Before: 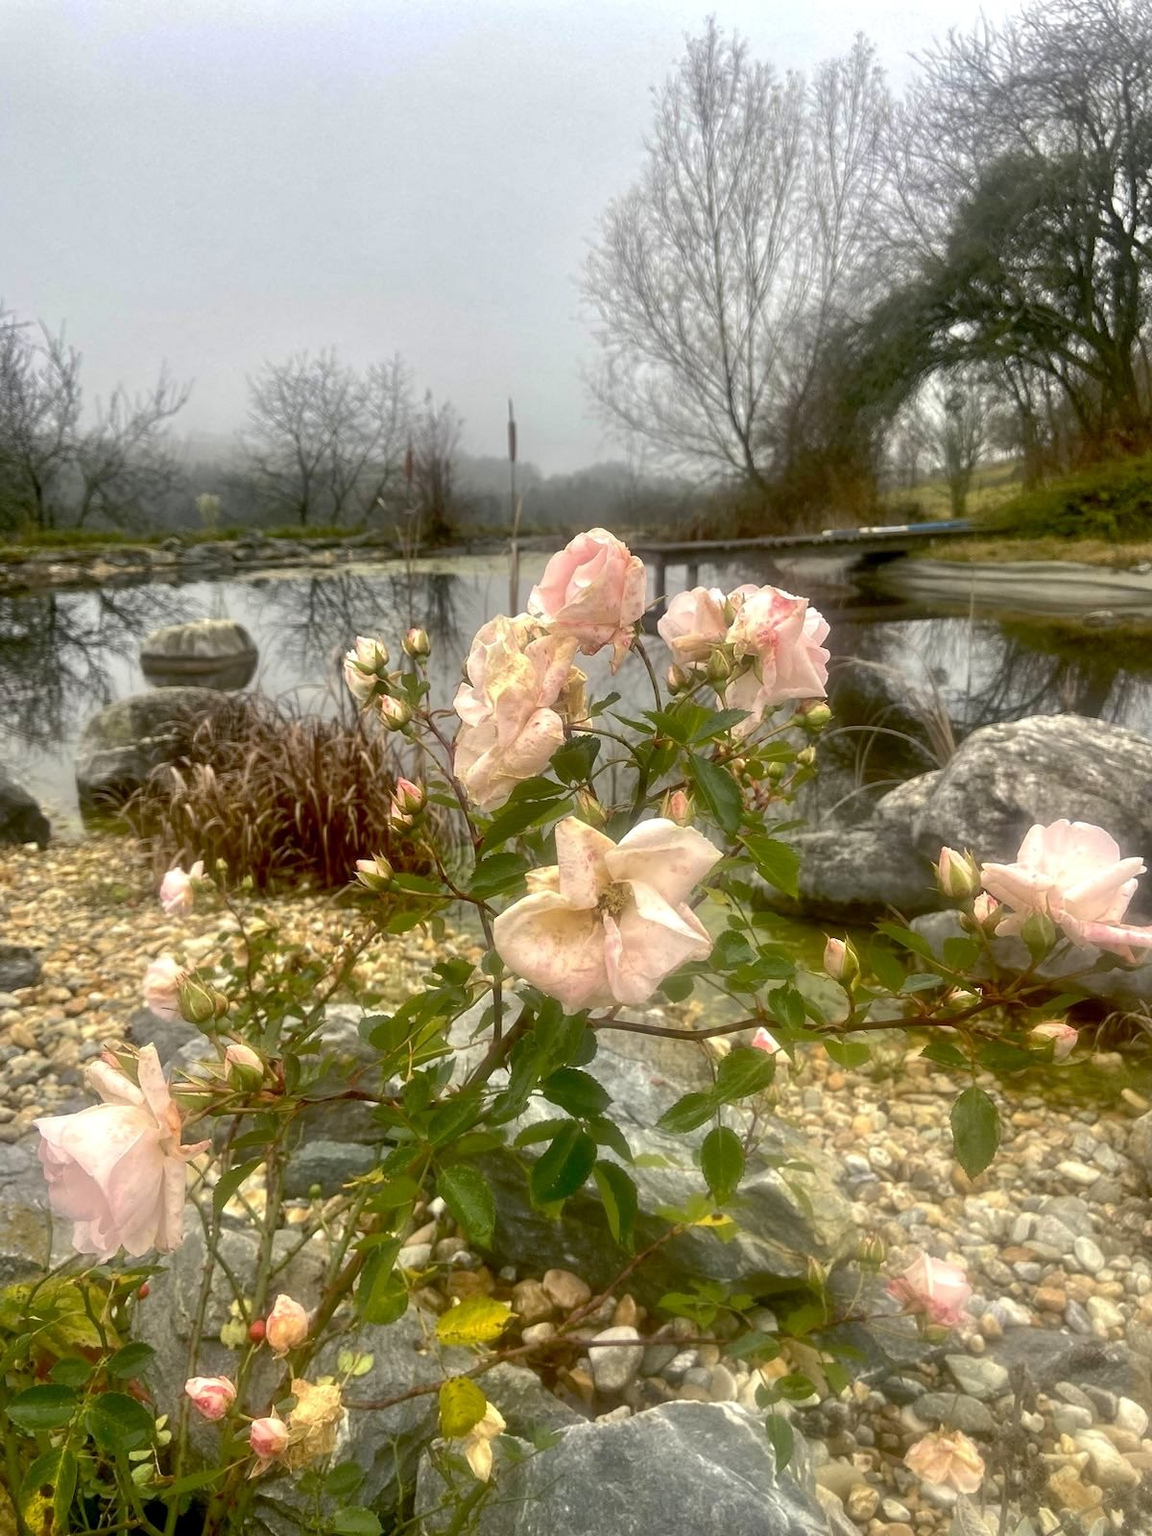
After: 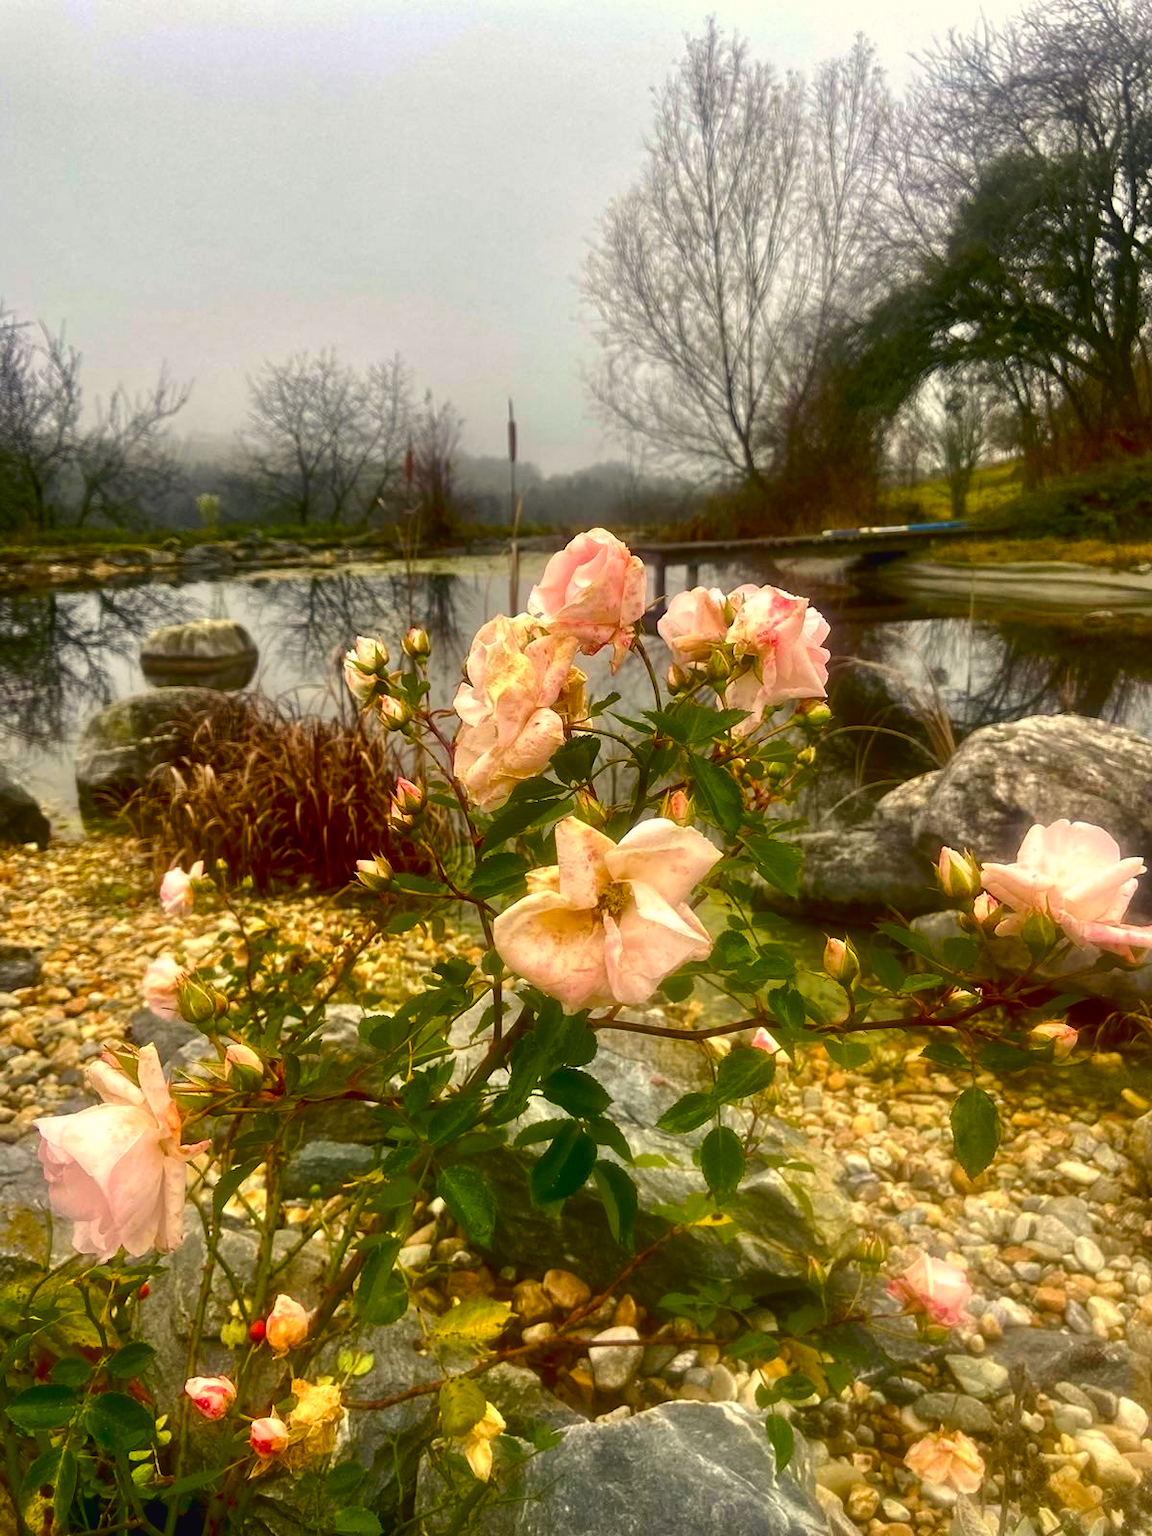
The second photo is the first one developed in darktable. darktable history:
color balance rgb: shadows lift › chroma 3%, shadows lift › hue 280.8°, power › hue 330°, highlights gain › chroma 3%, highlights gain › hue 75.6°, global offset › luminance 0.7%, perceptual saturation grading › global saturation 20%, perceptual saturation grading › highlights -25%, perceptual saturation grading › shadows 50%, global vibrance 20.33%
contrast brightness saturation: contrast 0.12, brightness -0.12, saturation 0.2
